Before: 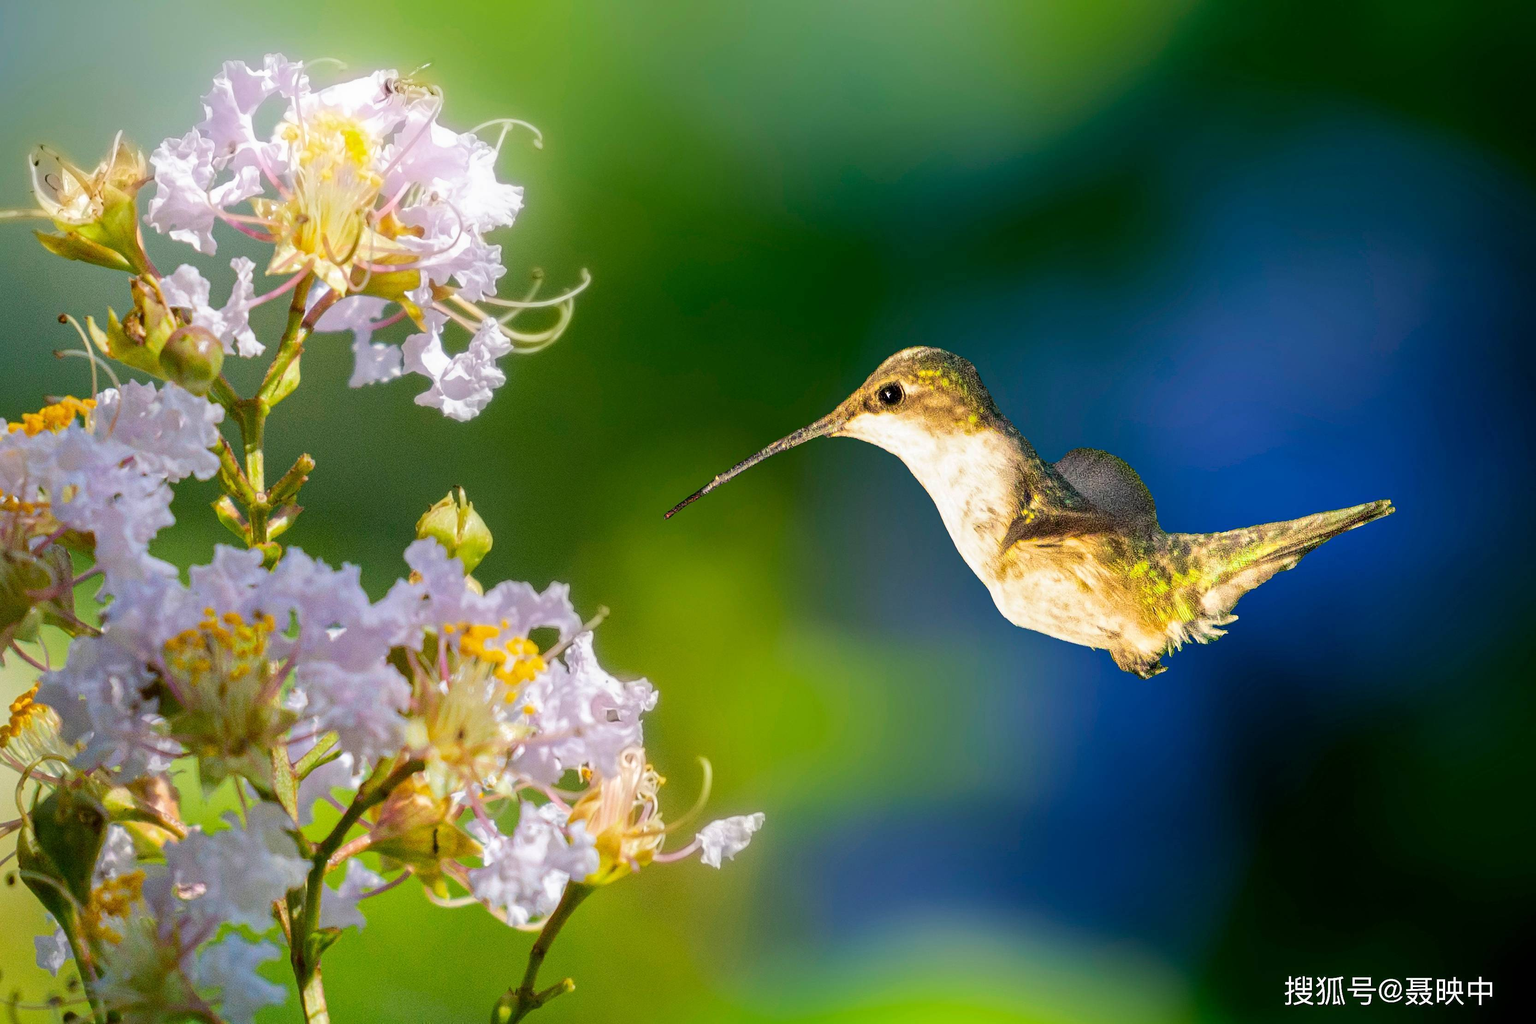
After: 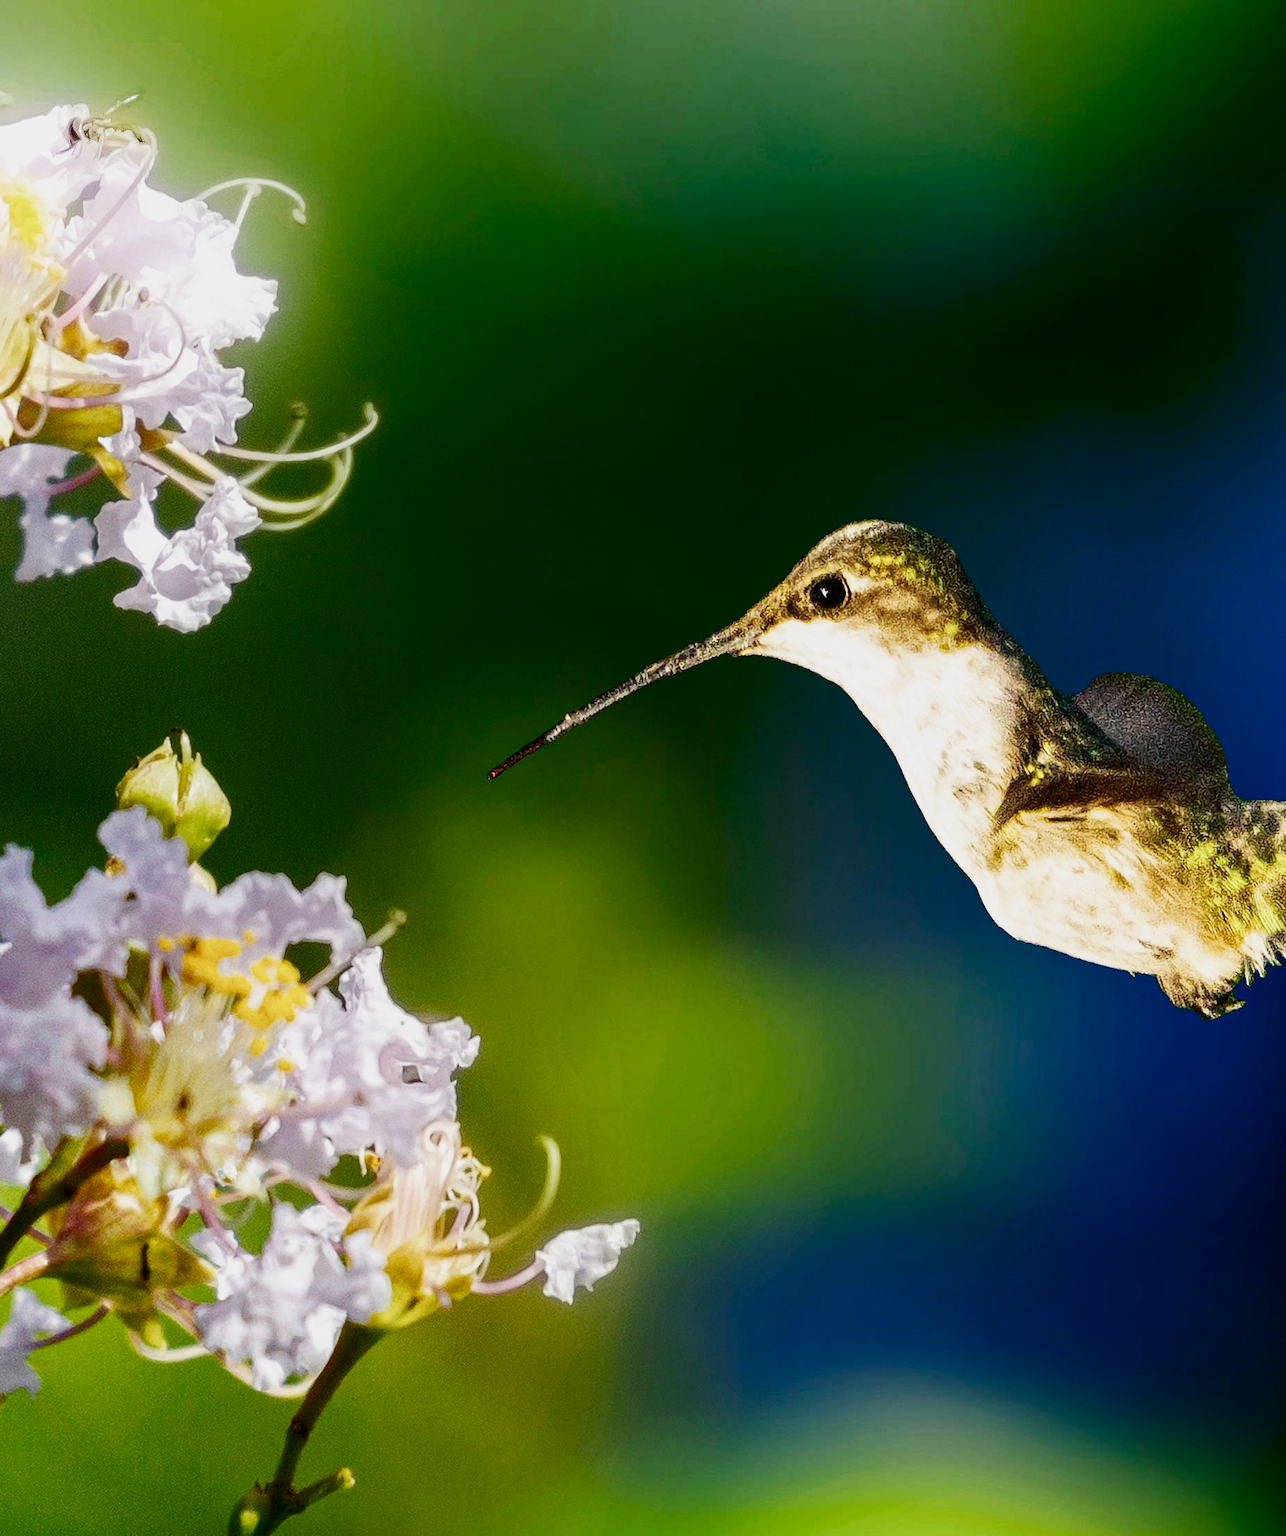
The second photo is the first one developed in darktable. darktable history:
filmic rgb: black relative exposure -7.65 EV, white relative exposure 4.56 EV, threshold 2.96 EV, hardness 3.61, contrast 1.059, preserve chrominance no, color science v3 (2019), use custom middle-gray values true, enable highlight reconstruction true
crop: left 22.092%, right 22.118%, bottom 0.005%
tone curve: curves: ch0 [(0, 0) (0.56, 0.467) (0.846, 0.934) (1, 1)], color space Lab, independent channels, preserve colors none
